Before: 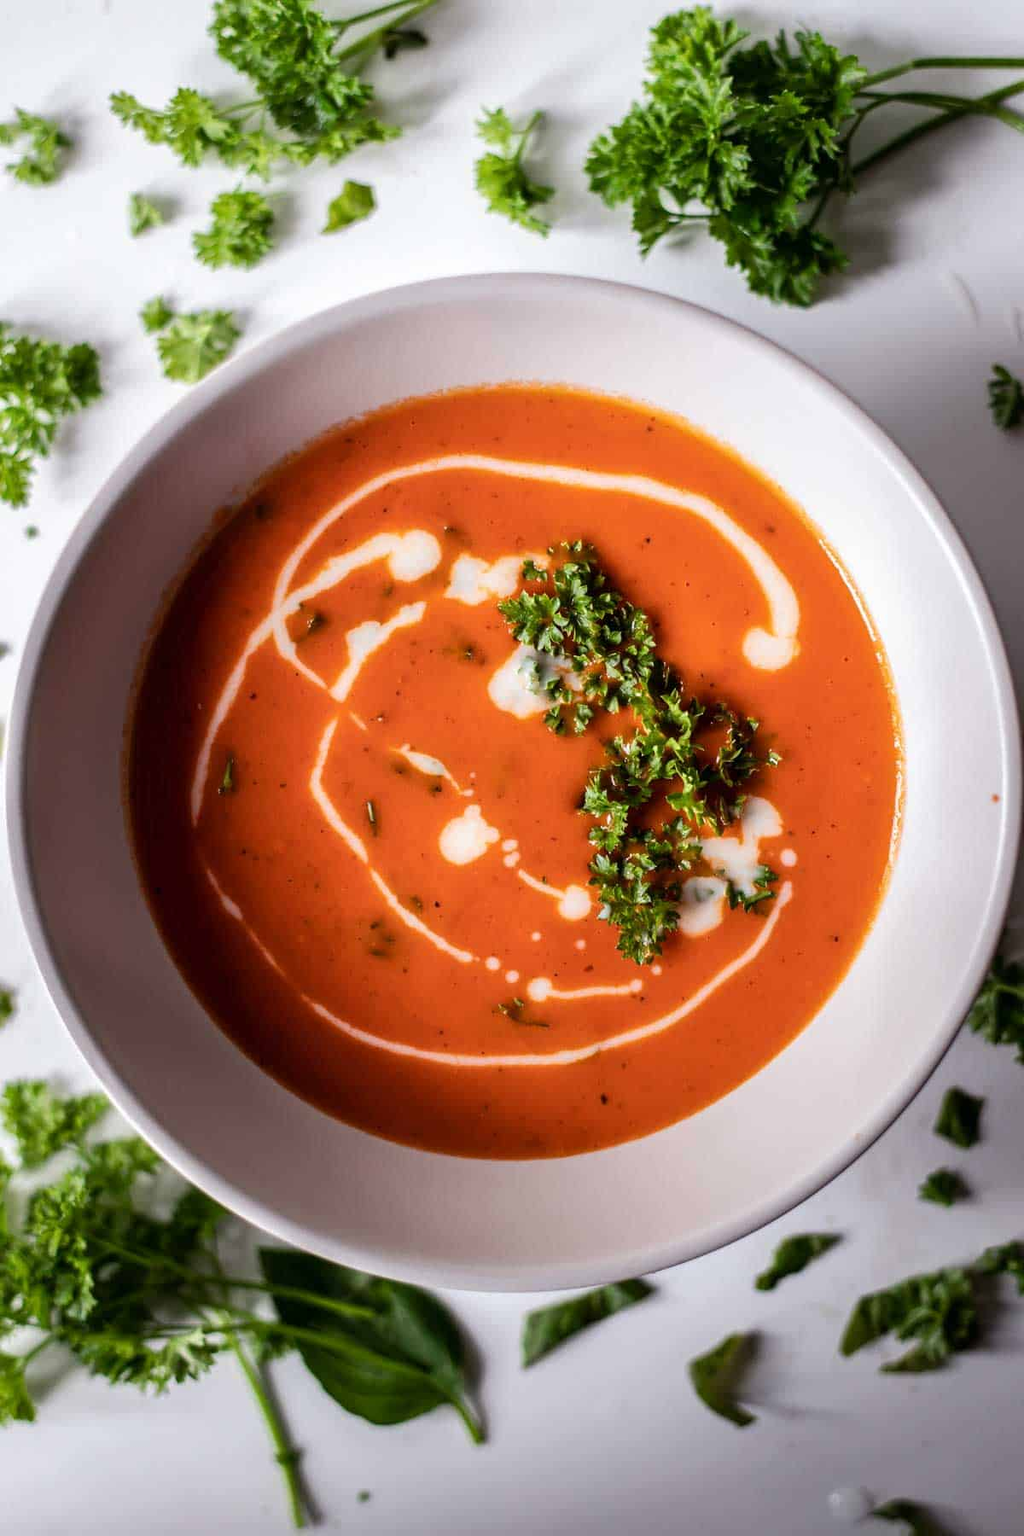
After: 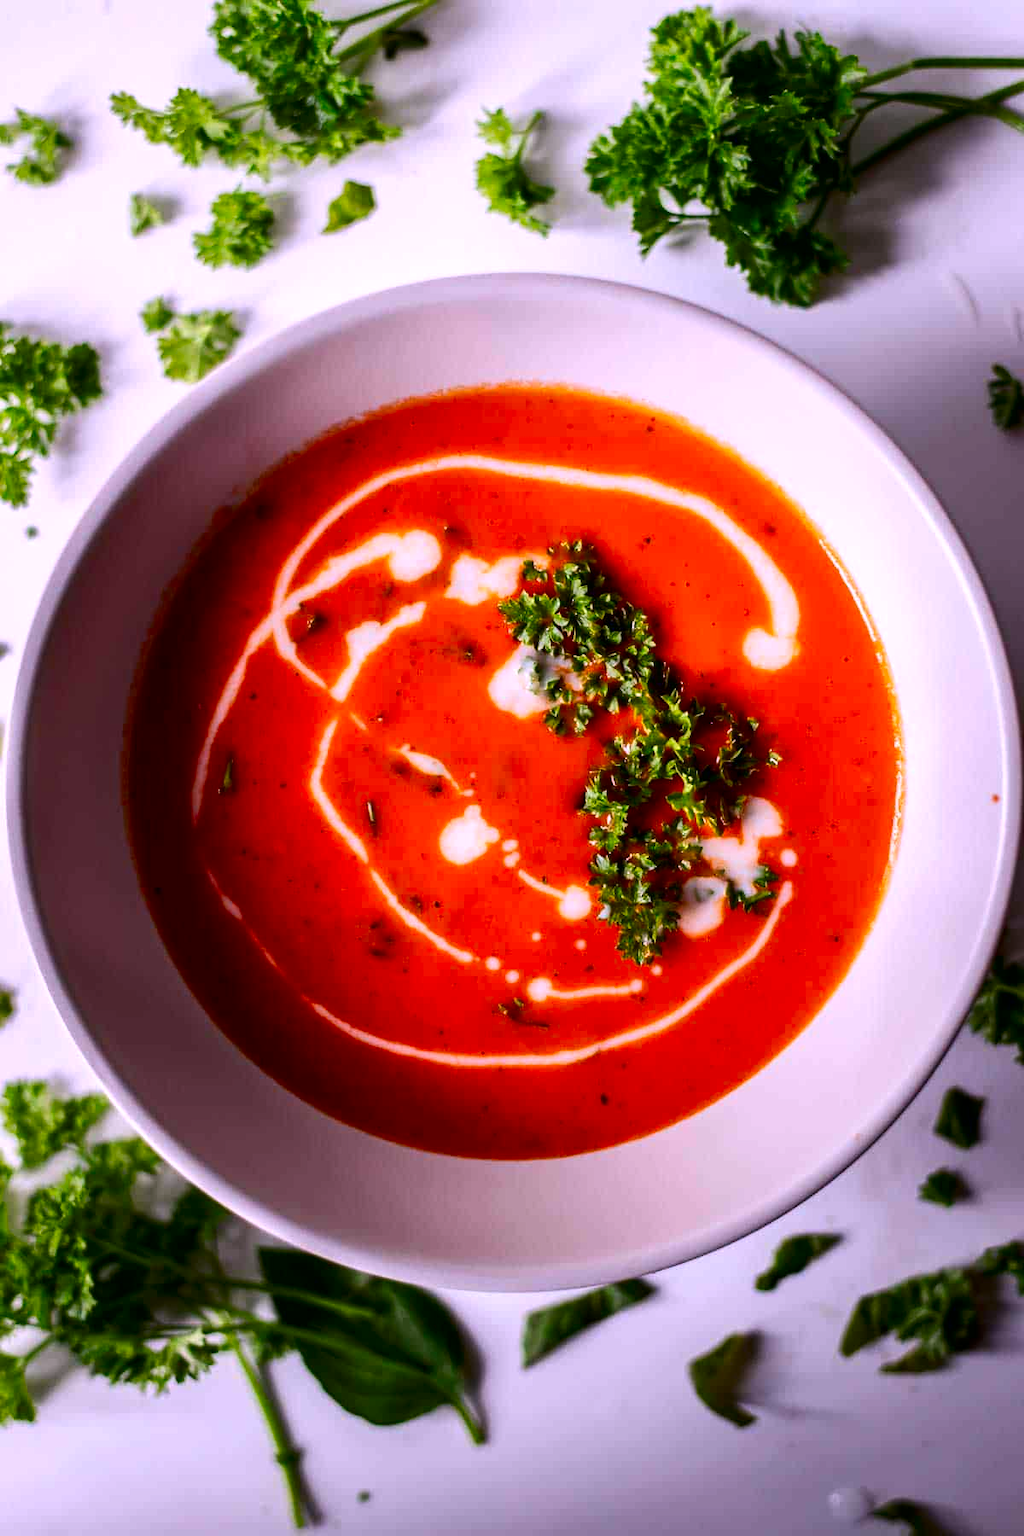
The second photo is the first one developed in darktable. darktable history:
contrast brightness saturation: contrast 0.12, brightness -0.12, saturation 0.2
white balance: red 1.066, blue 1.119
color contrast: green-magenta contrast 1.1, blue-yellow contrast 1.1, unbound 0
